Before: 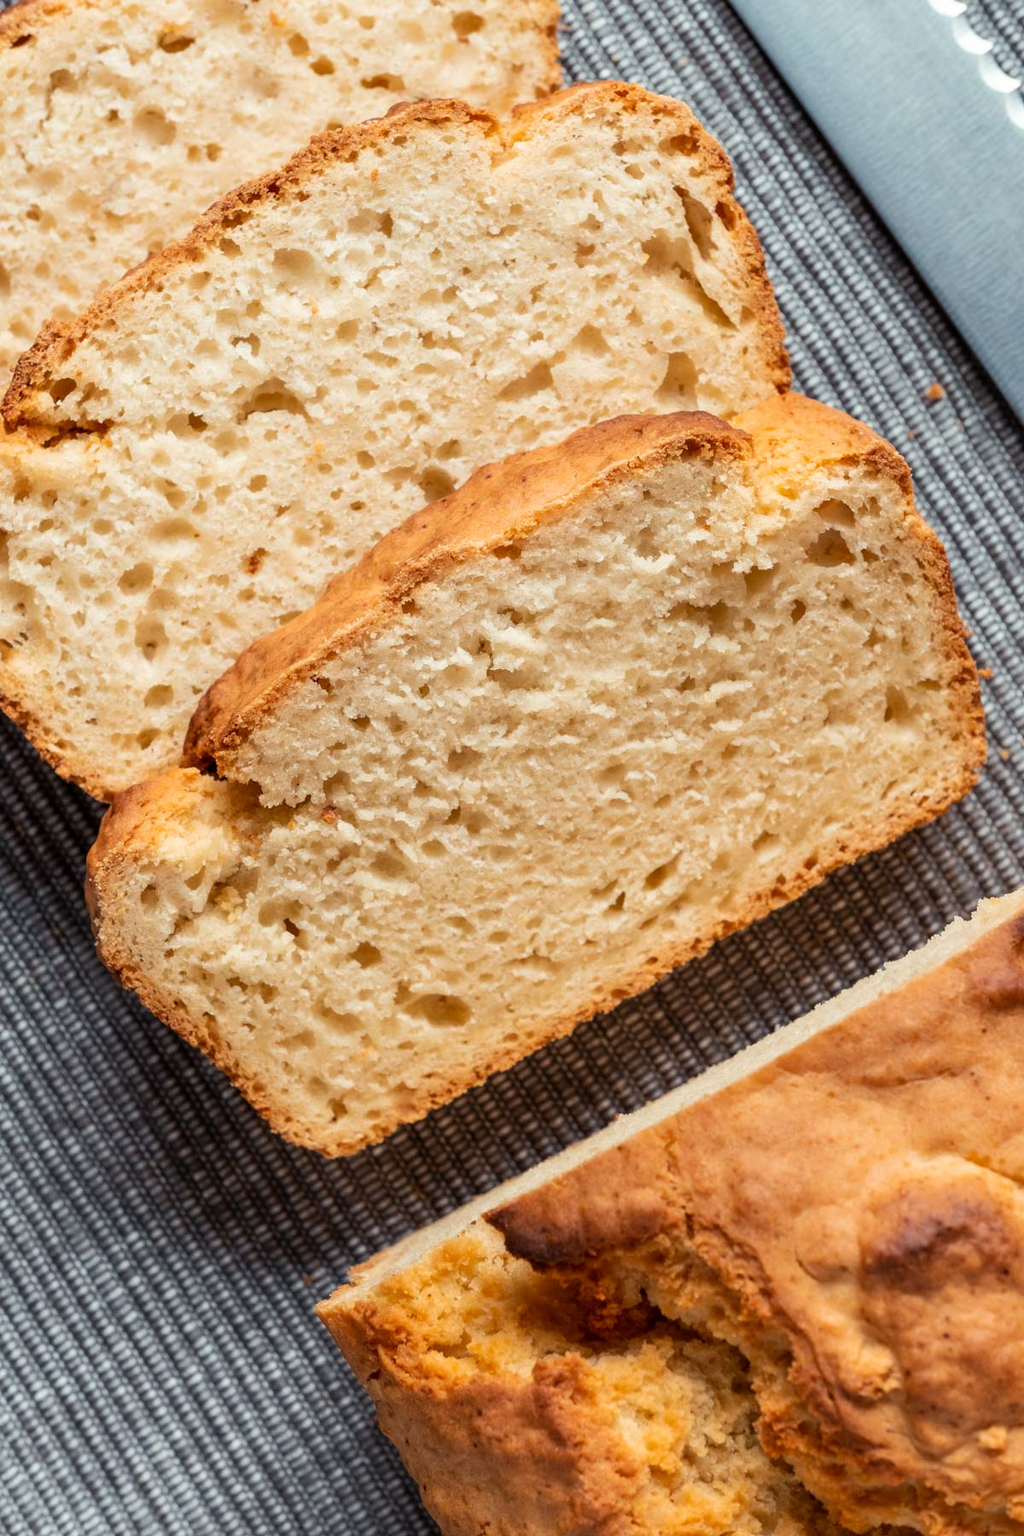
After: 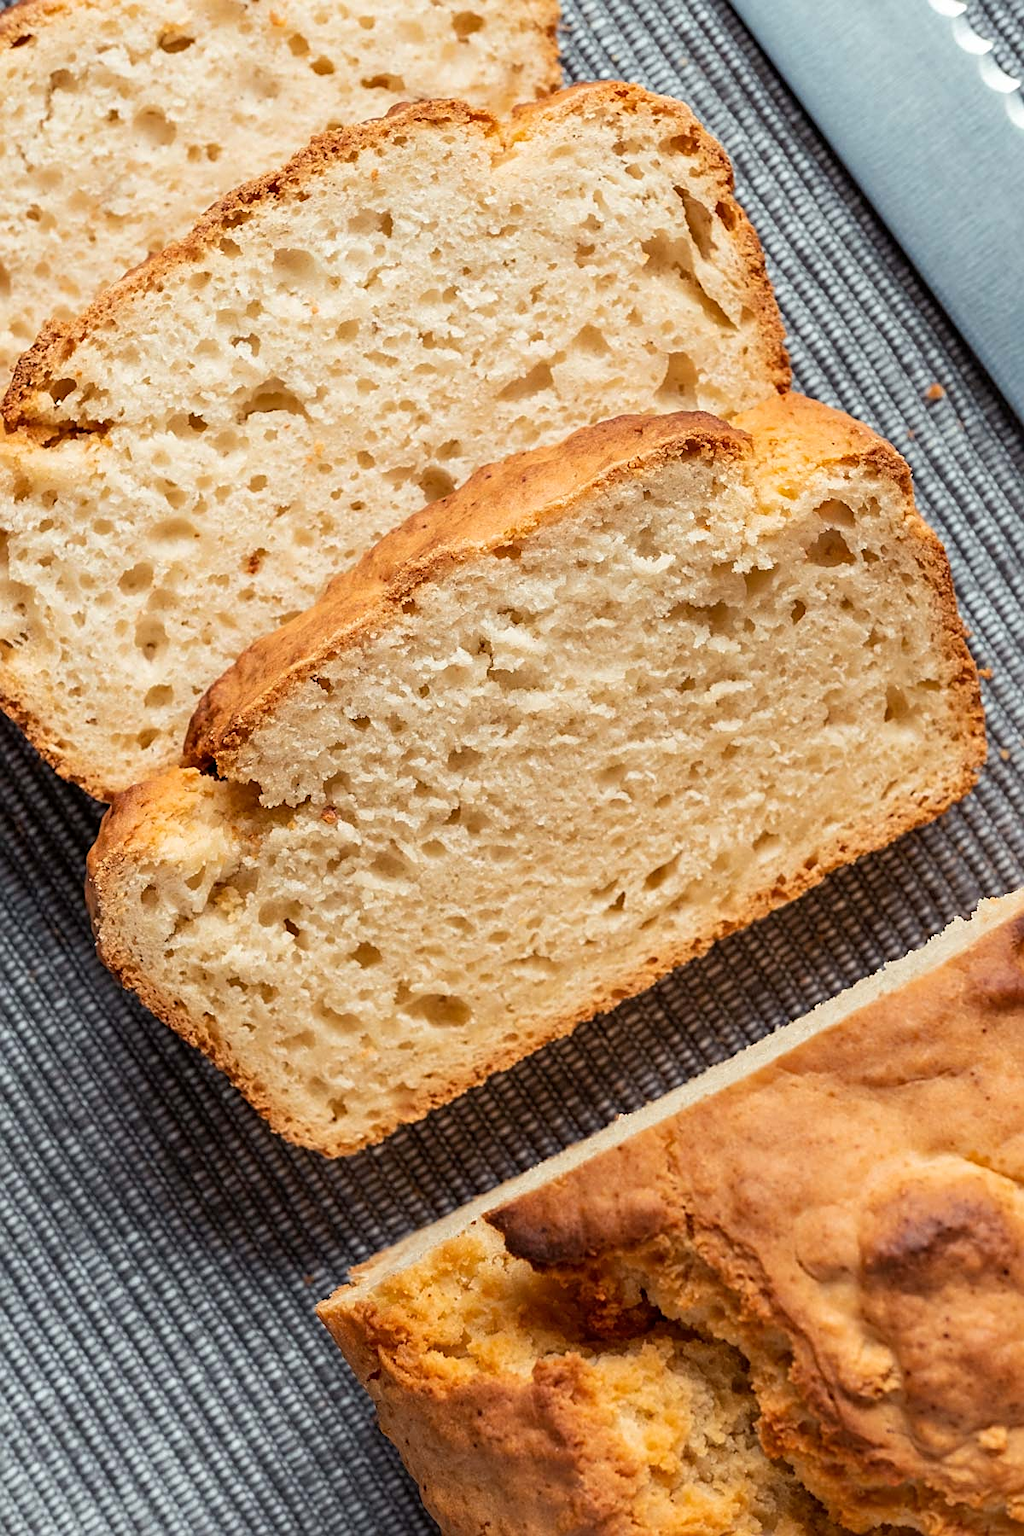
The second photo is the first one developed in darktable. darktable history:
sharpen: amount 0.554
